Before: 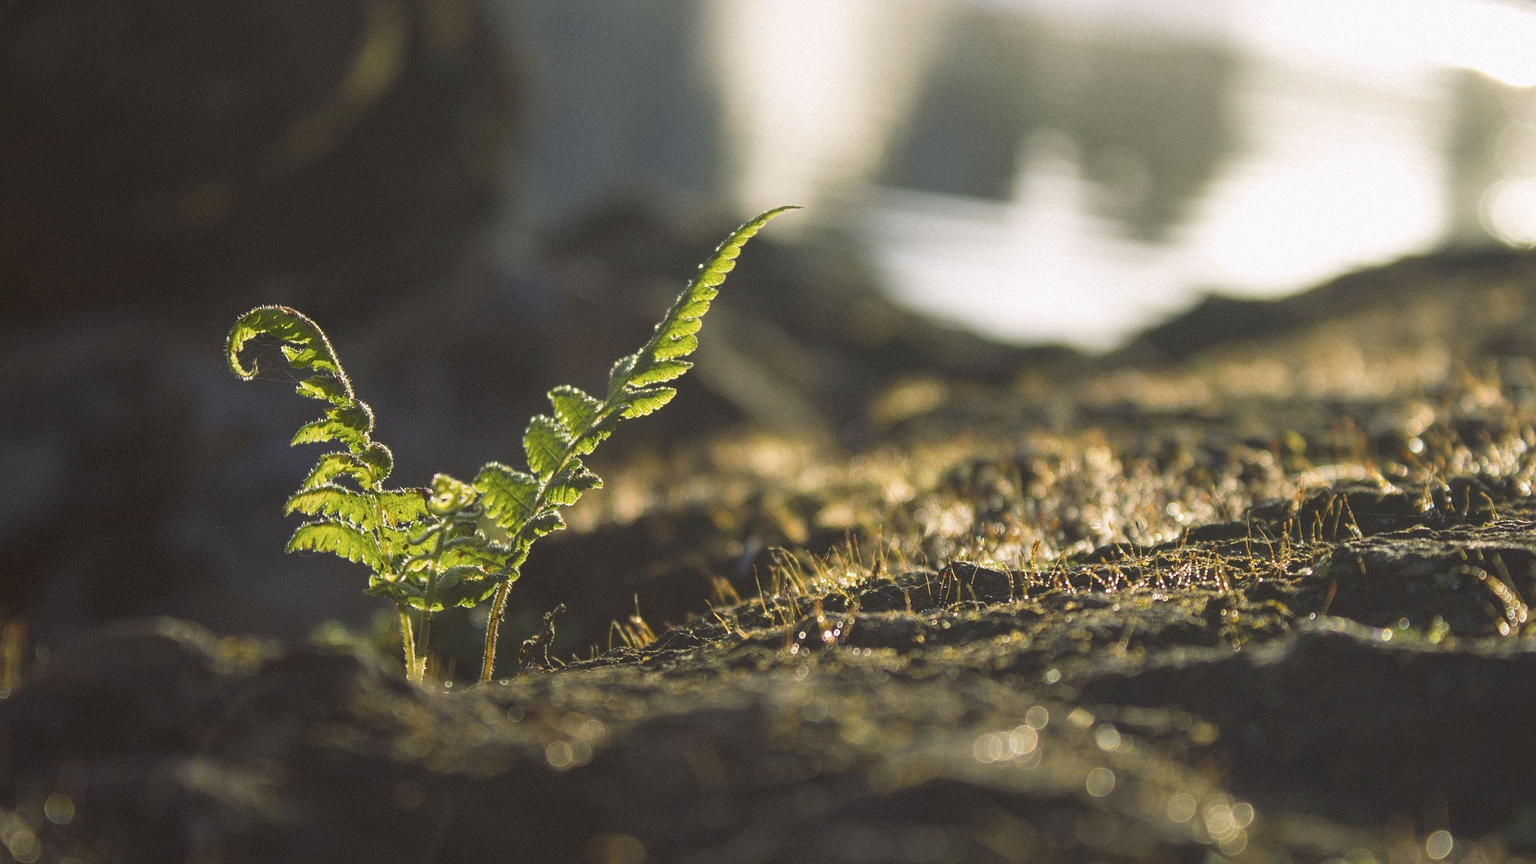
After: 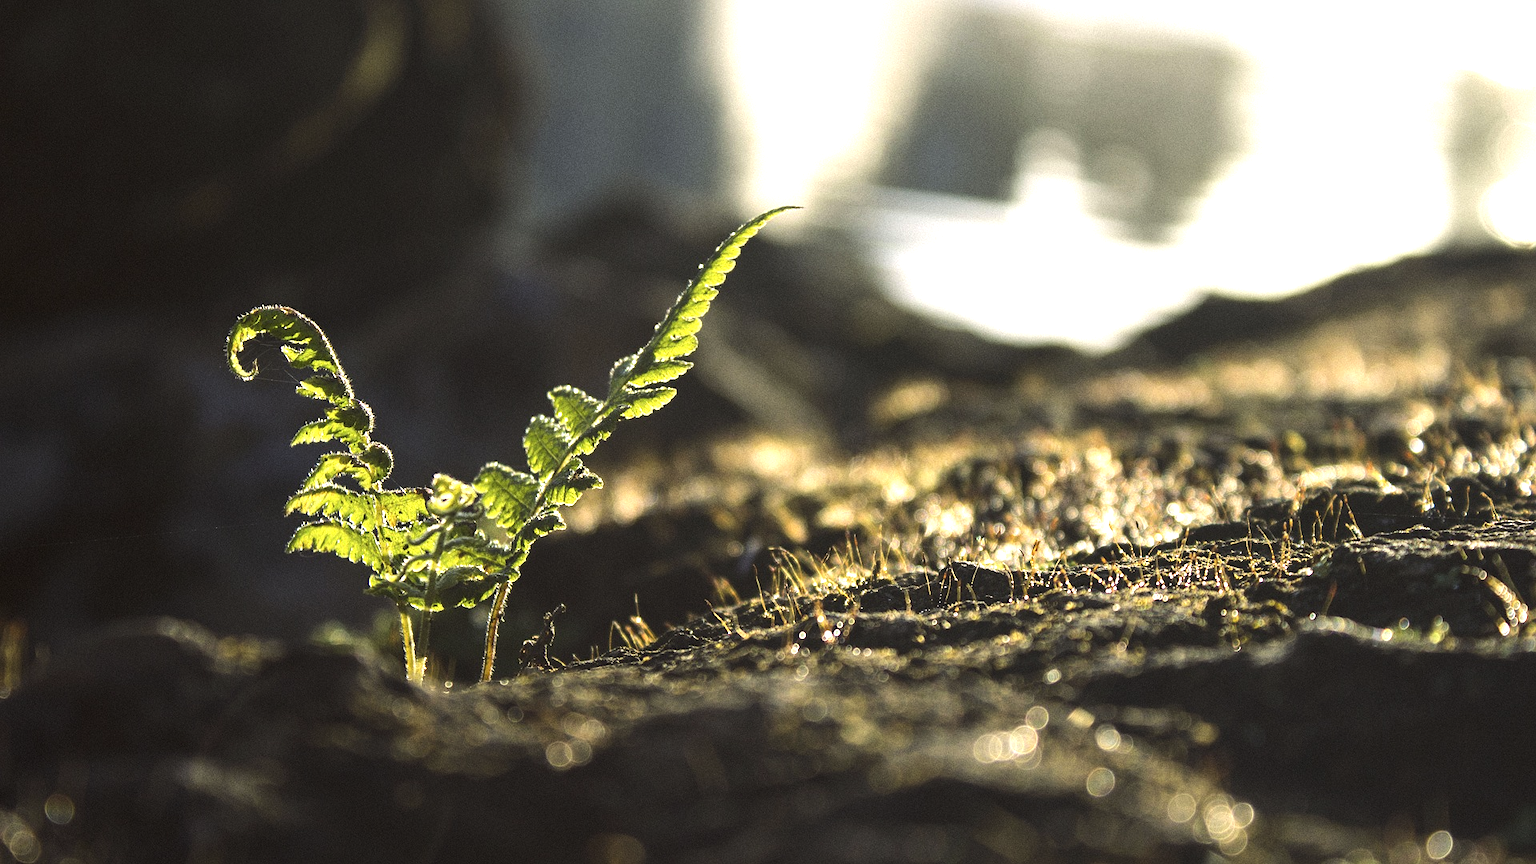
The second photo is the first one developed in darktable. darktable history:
tone equalizer: -8 EV -1.07 EV, -7 EV -0.994 EV, -6 EV -0.835 EV, -5 EV -0.575 EV, -3 EV 0.577 EV, -2 EV 0.851 EV, -1 EV 0.992 EV, +0 EV 1.06 EV, edges refinement/feathering 500, mask exposure compensation -1.57 EV, preserve details no
